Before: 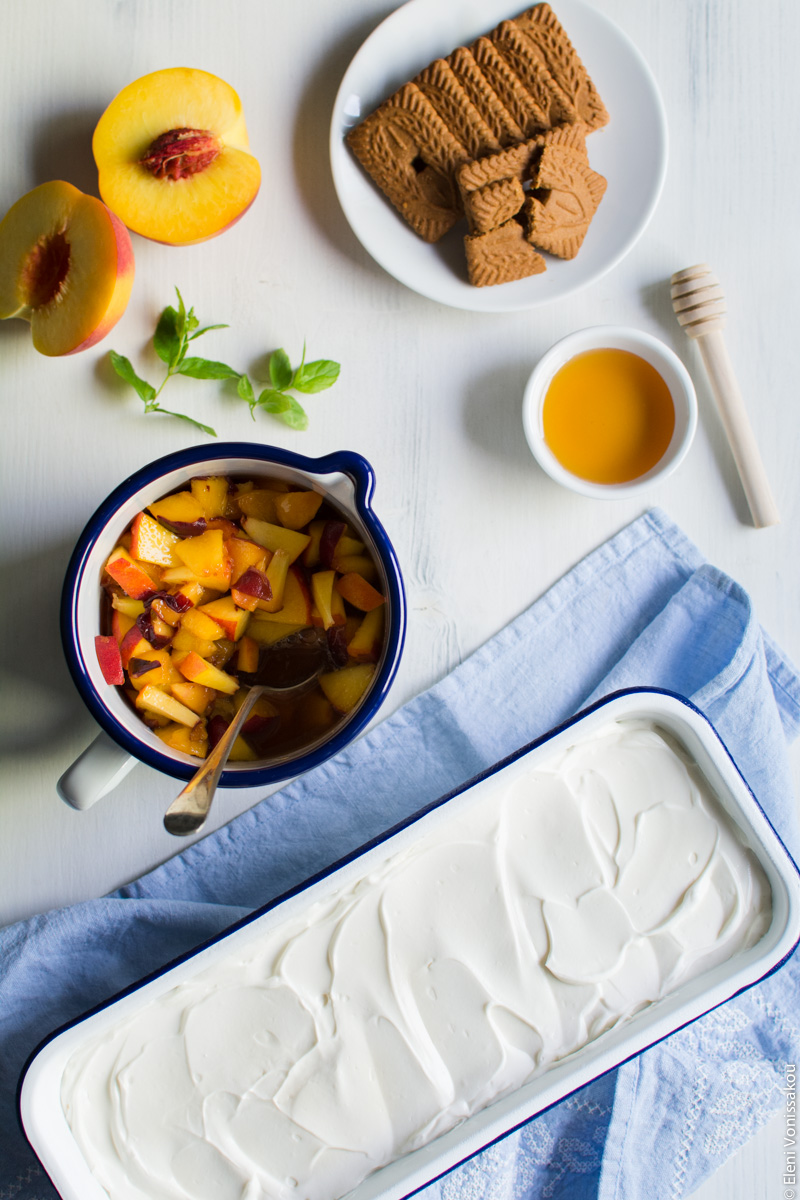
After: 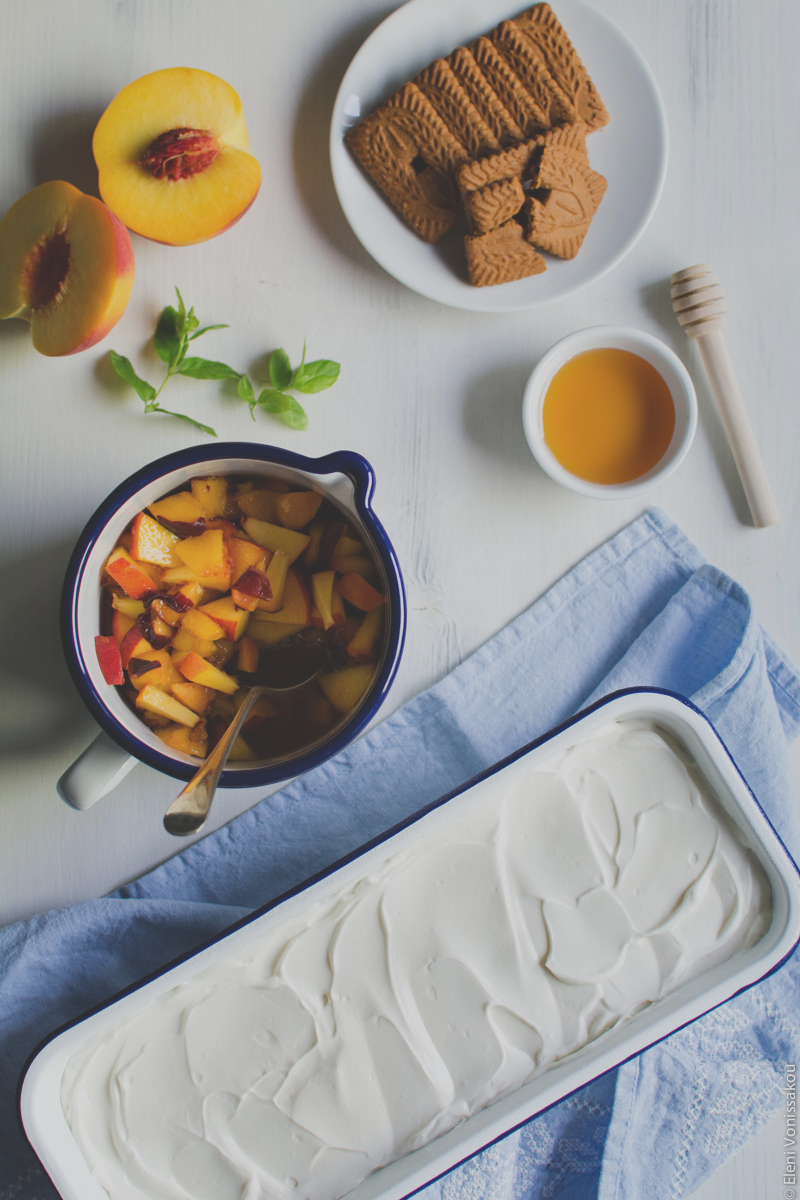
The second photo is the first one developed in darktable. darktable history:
color correction: highlights a* -0.182, highlights b* -0.124
shadows and highlights: shadows 32, highlights -32, soften with gaussian
exposure: black level correction -0.036, exposure -0.497 EV, compensate highlight preservation false
